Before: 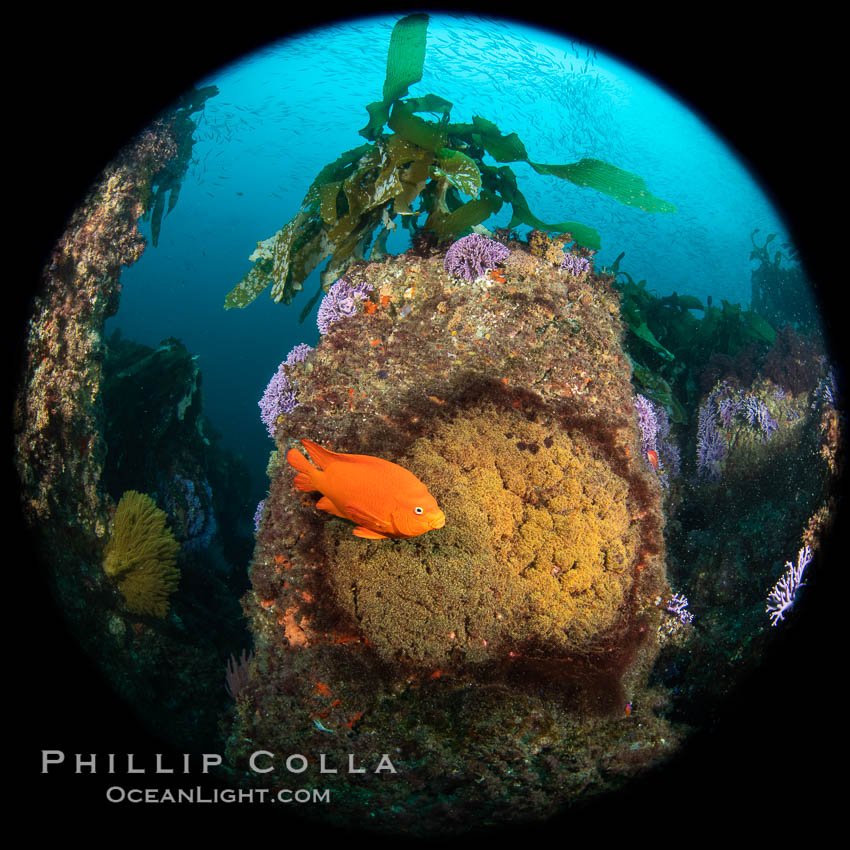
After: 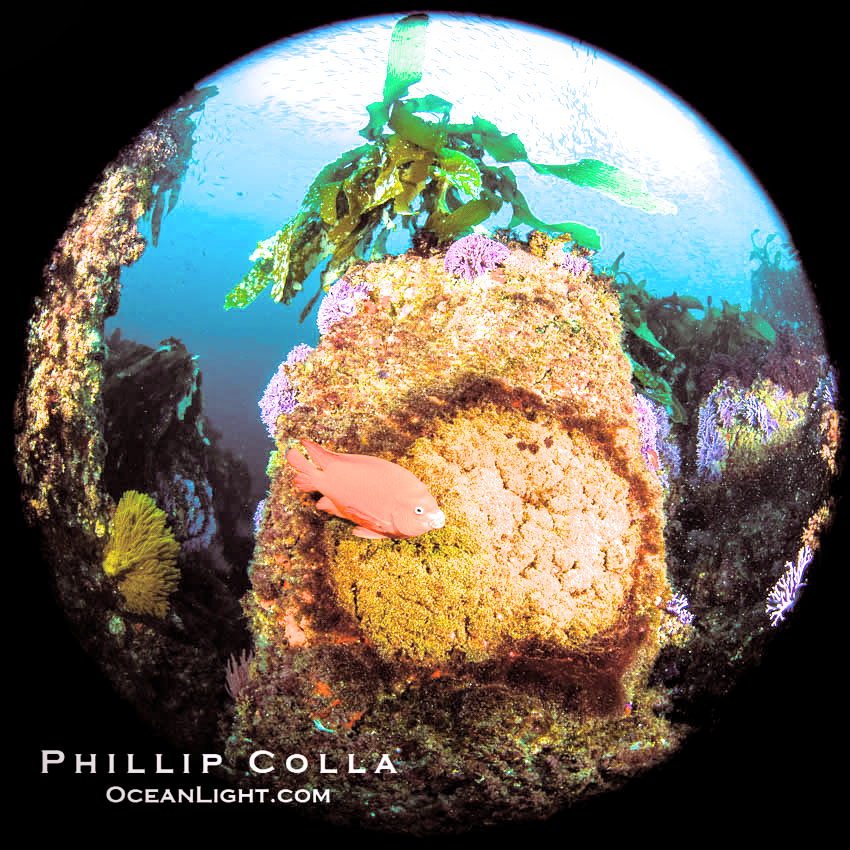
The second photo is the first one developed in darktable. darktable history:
haze removal: strength 0.29, distance 0.25, compatibility mode true, adaptive false
tone equalizer: on, module defaults
color balance rgb: perceptual saturation grading › global saturation 25%, perceptual brilliance grading › global brilliance 35%, perceptual brilliance grading › highlights 50%, perceptual brilliance grading › mid-tones 60%, perceptual brilliance grading › shadows 35%, global vibrance 20%
filmic rgb: black relative exposure -7.65 EV, white relative exposure 4.56 EV, hardness 3.61, color science v6 (2022)
contrast brightness saturation: brightness 0.15
local contrast: highlights 100%, shadows 100%, detail 120%, midtone range 0.2
split-toning: highlights › hue 298.8°, highlights › saturation 0.73, compress 41.76%
vignetting: fall-off start 91.19%
